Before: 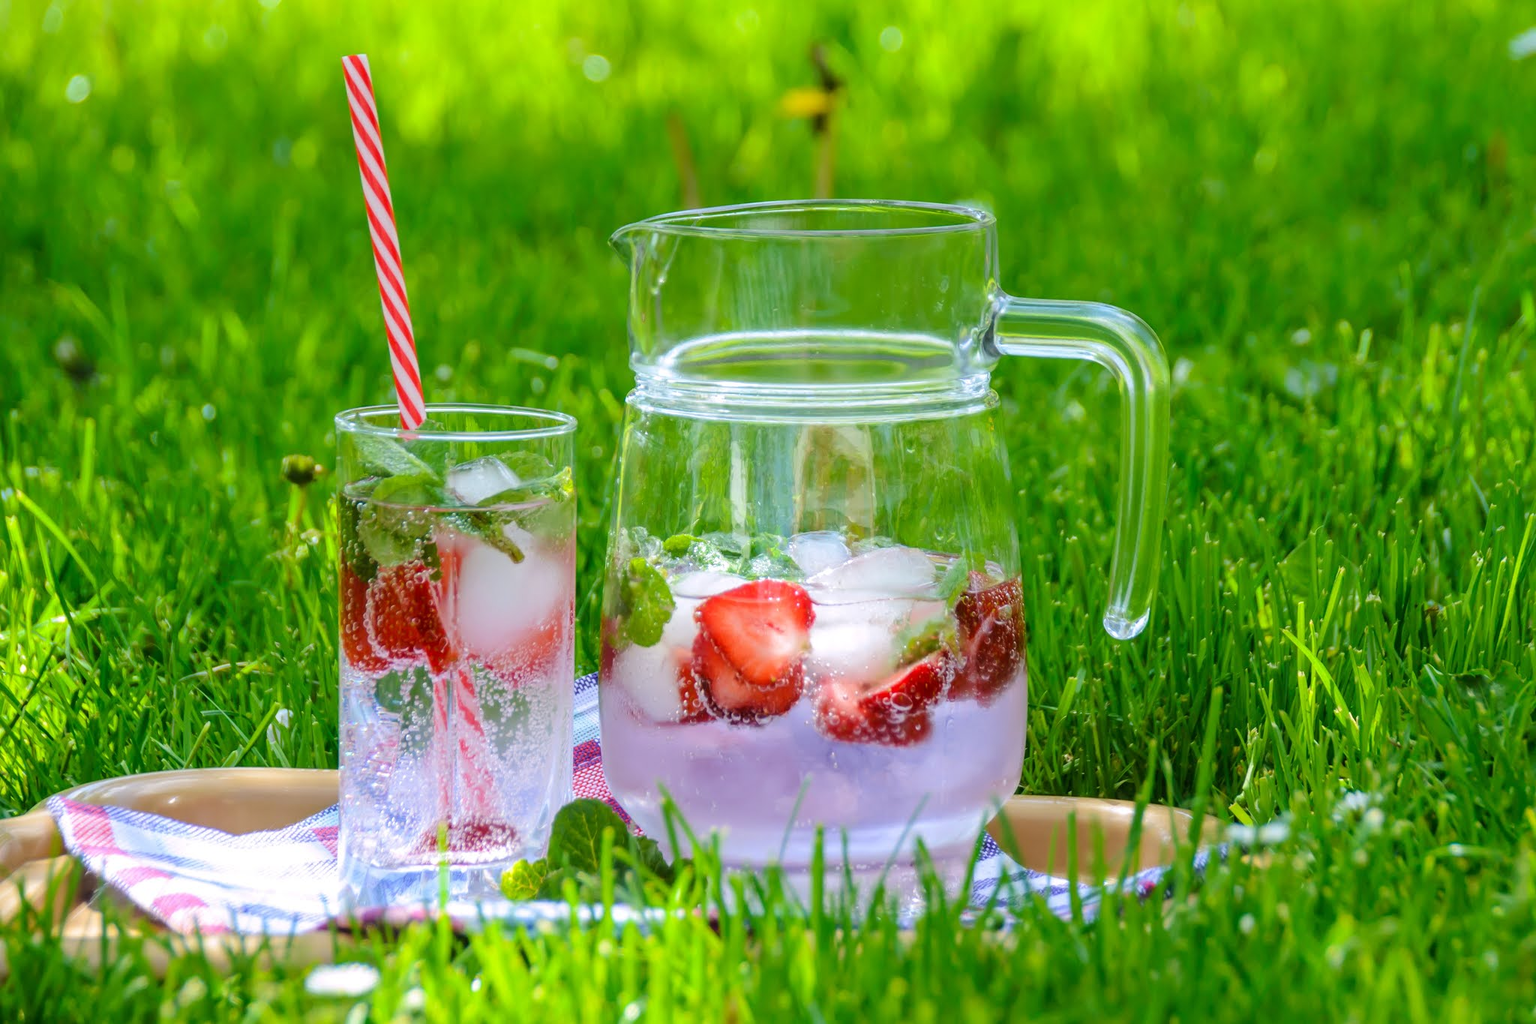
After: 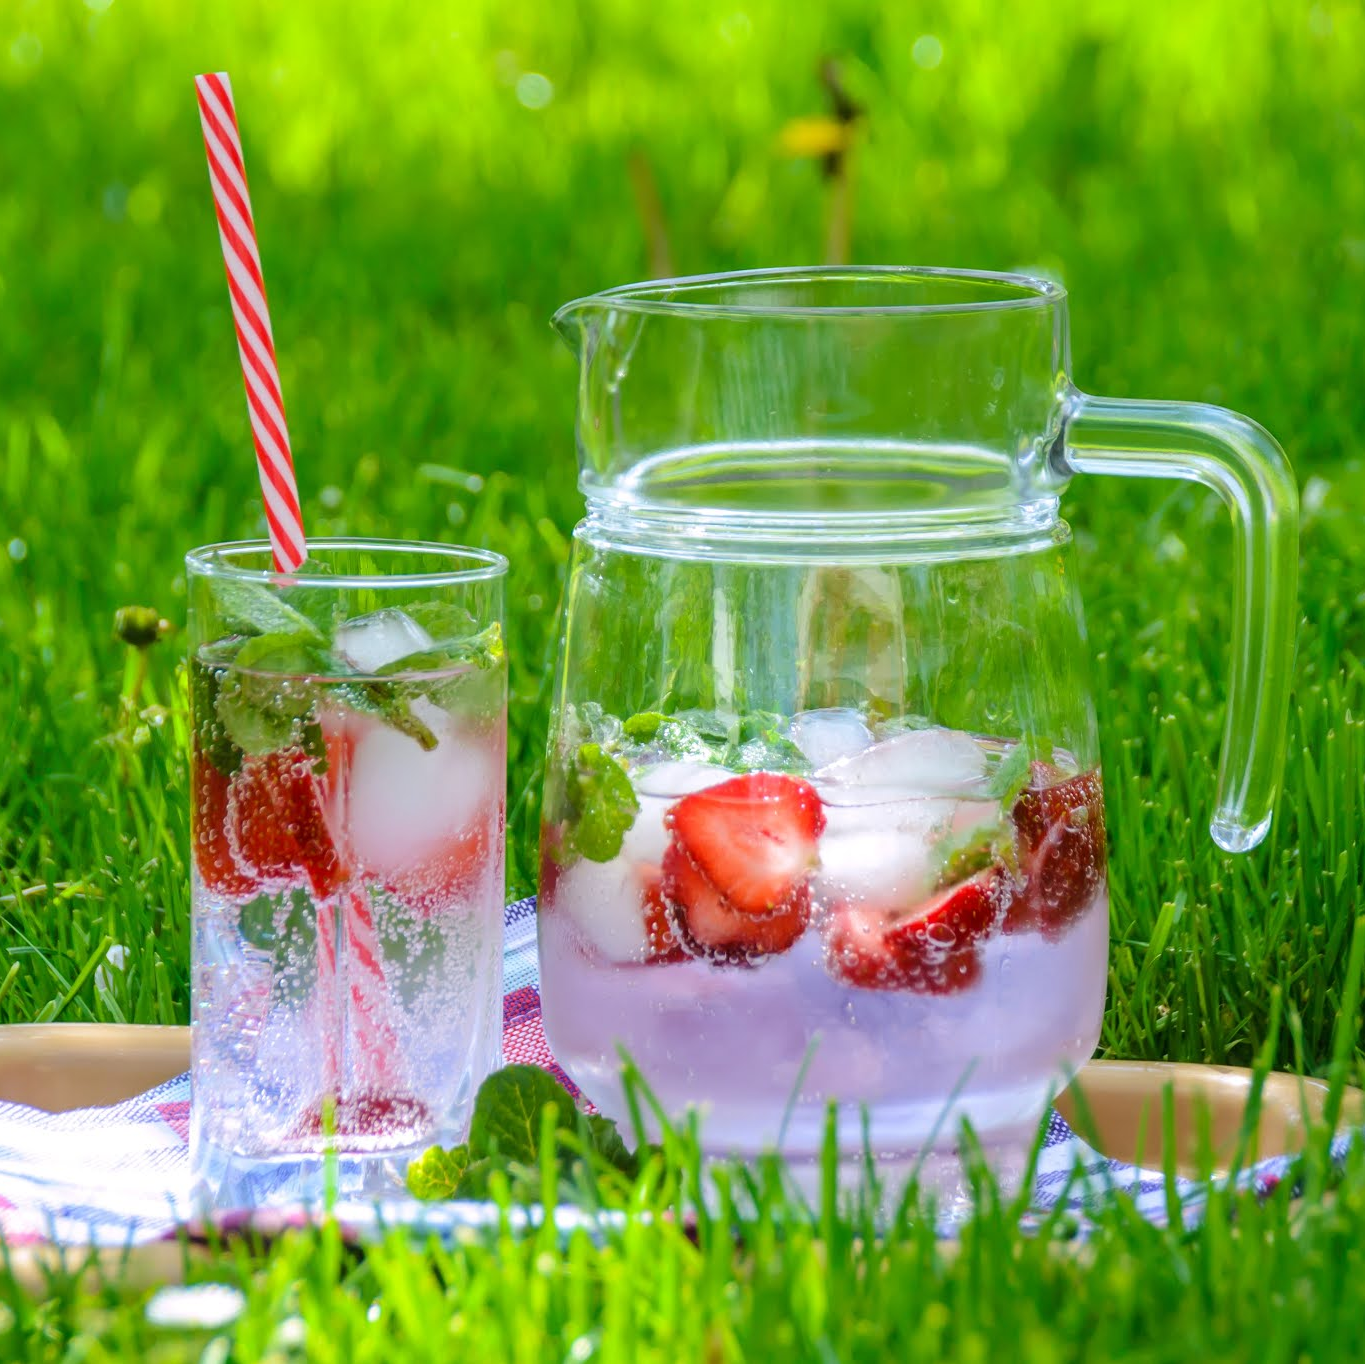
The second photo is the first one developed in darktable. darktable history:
crop and rotate: left 12.776%, right 20.563%
